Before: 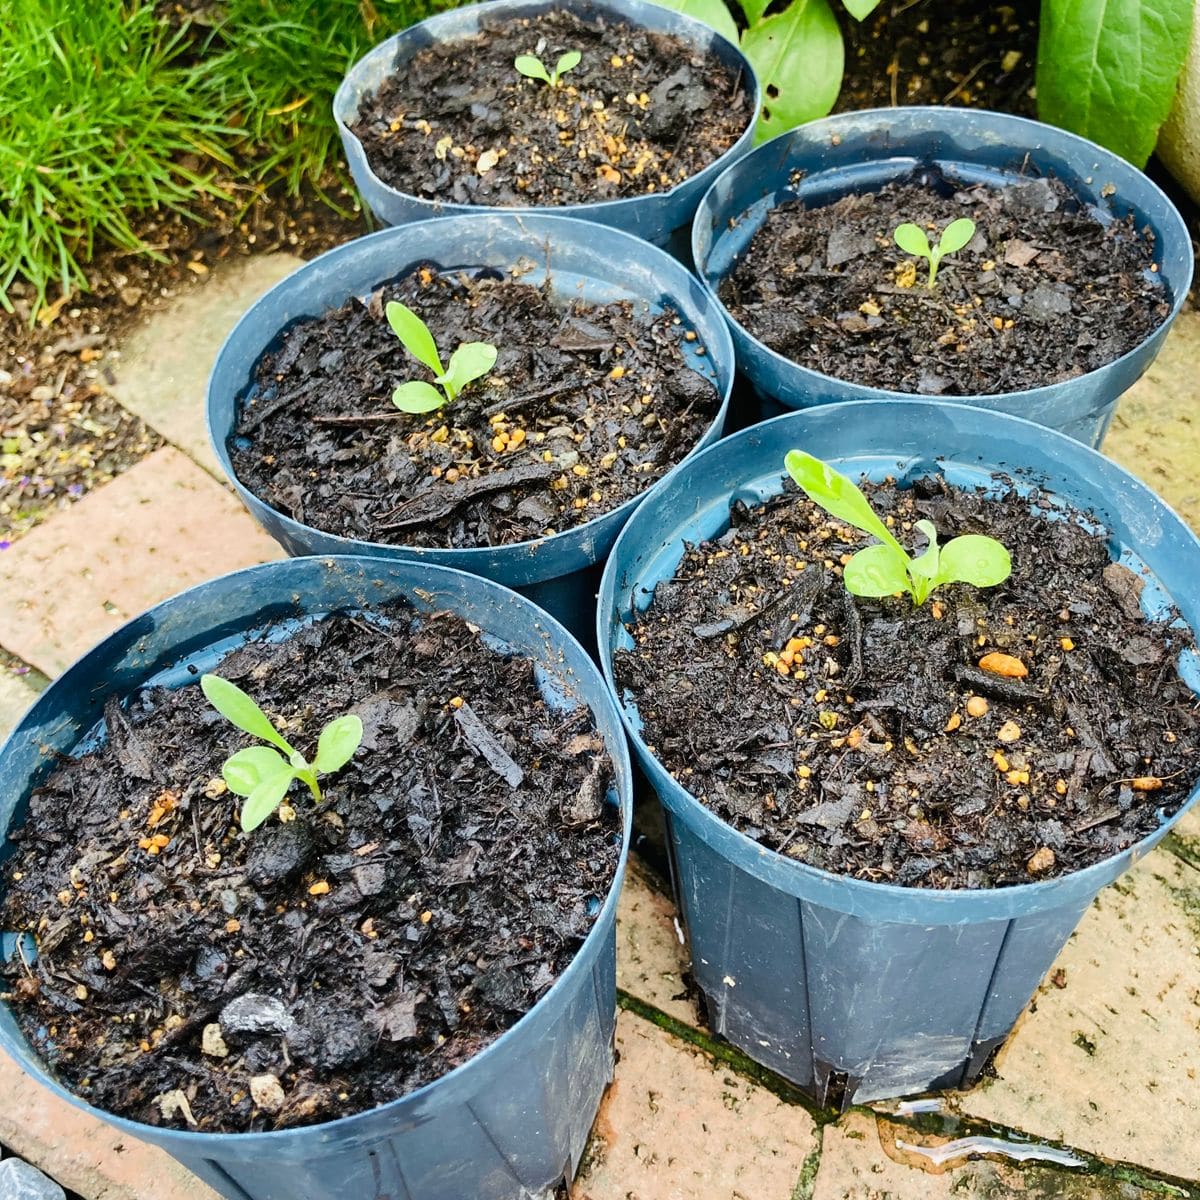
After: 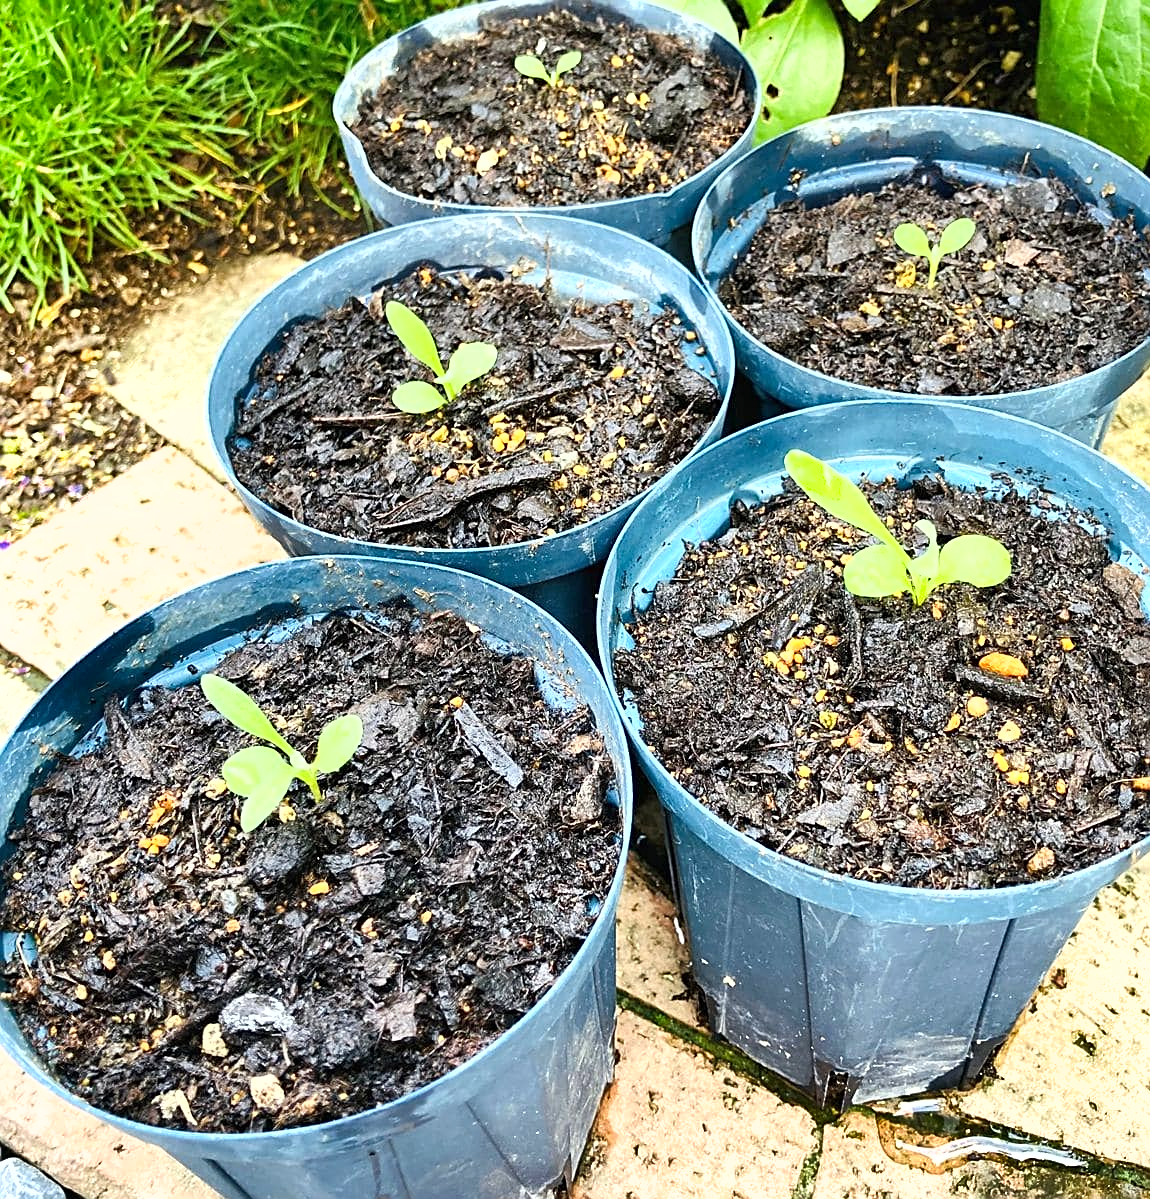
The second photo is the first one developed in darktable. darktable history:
sharpen: on, module defaults
shadows and highlights: shadows 5.06, soften with gaussian
exposure: exposure 0.609 EV, compensate highlight preservation false
crop: right 4.149%, bottom 0.024%
